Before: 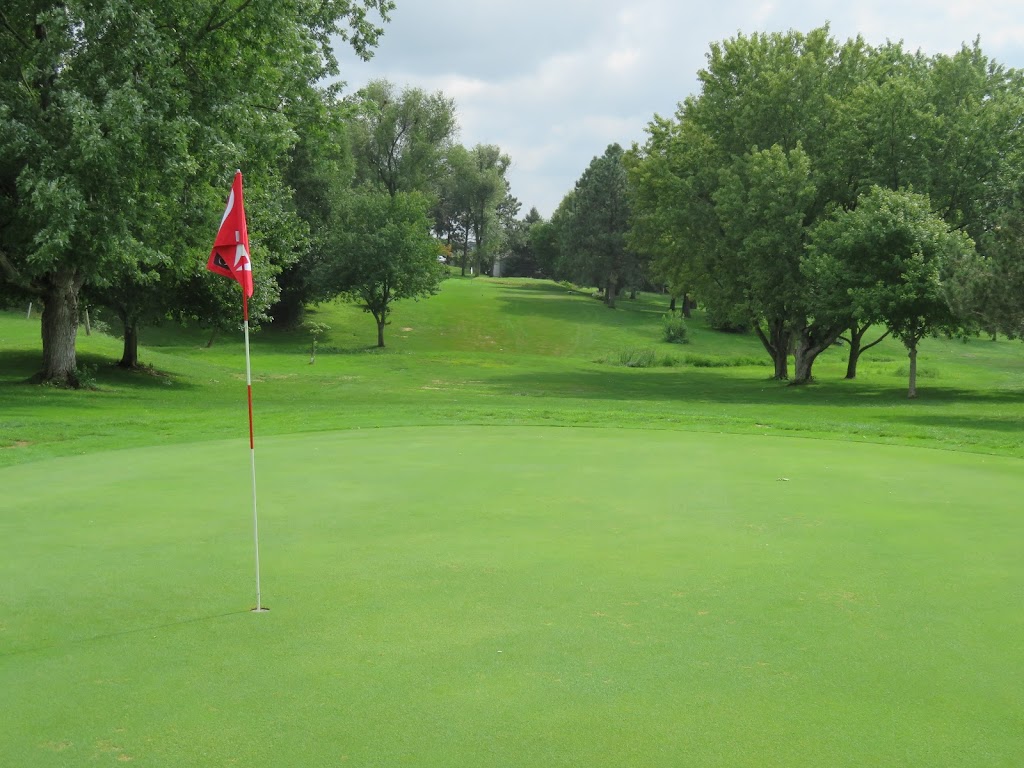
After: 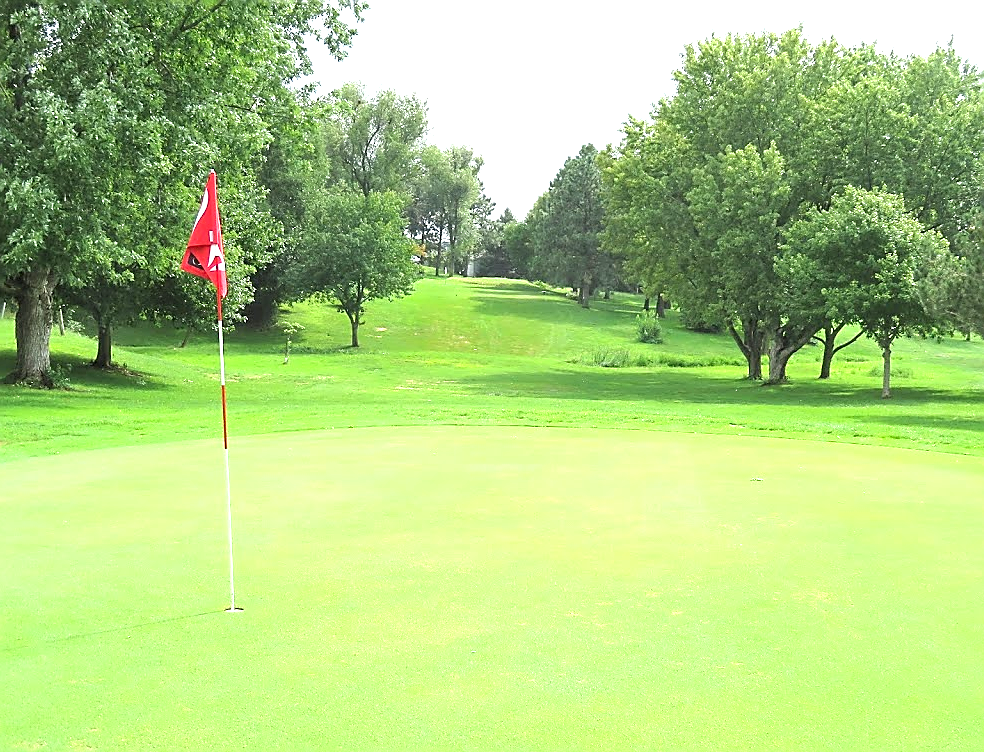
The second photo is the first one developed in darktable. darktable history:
crop and rotate: left 2.593%, right 1.24%, bottom 2.016%
exposure: black level correction 0, exposure 1.476 EV, compensate highlight preservation false
sharpen: radius 1.351, amount 1.236, threshold 0.794
